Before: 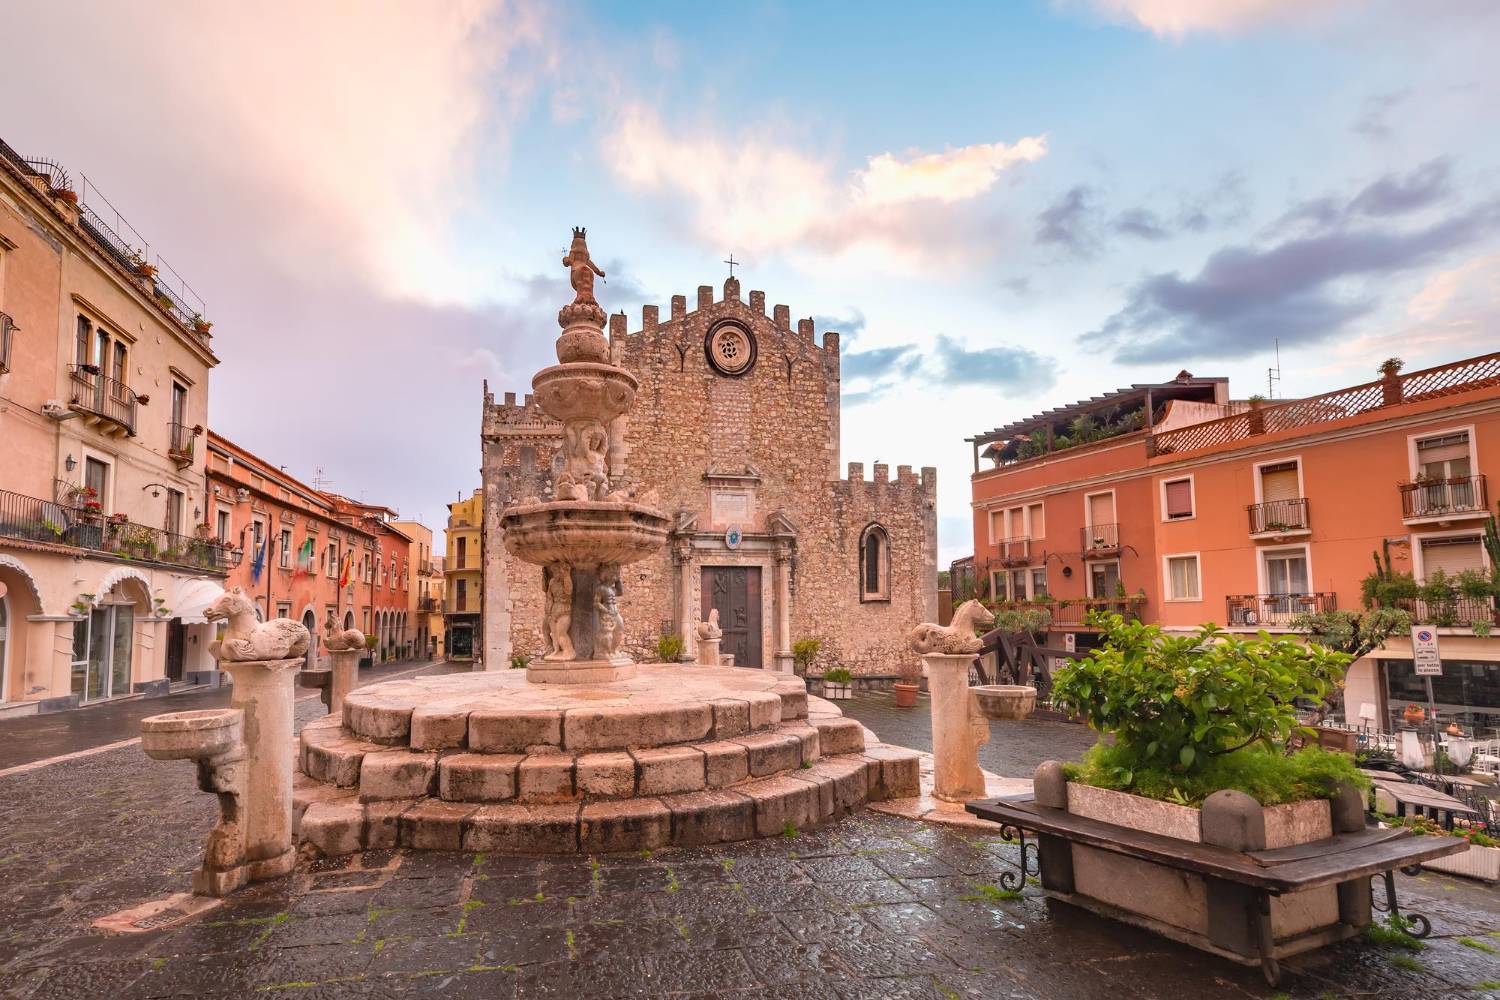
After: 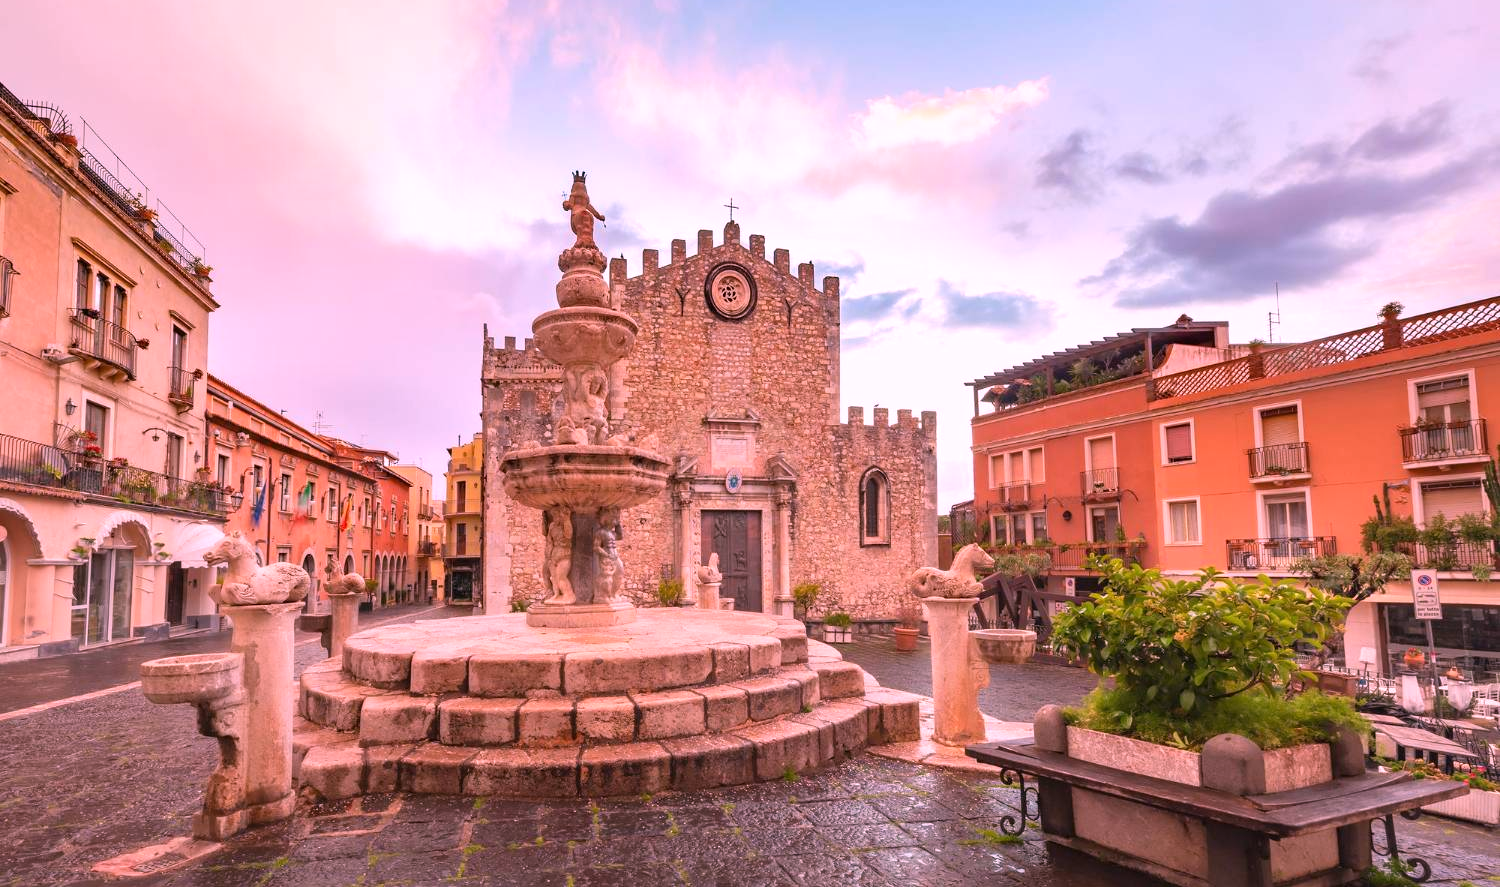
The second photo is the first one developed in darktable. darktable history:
crop and rotate: top 5.609%, bottom 5.609%
white balance: red 1.188, blue 1.11
